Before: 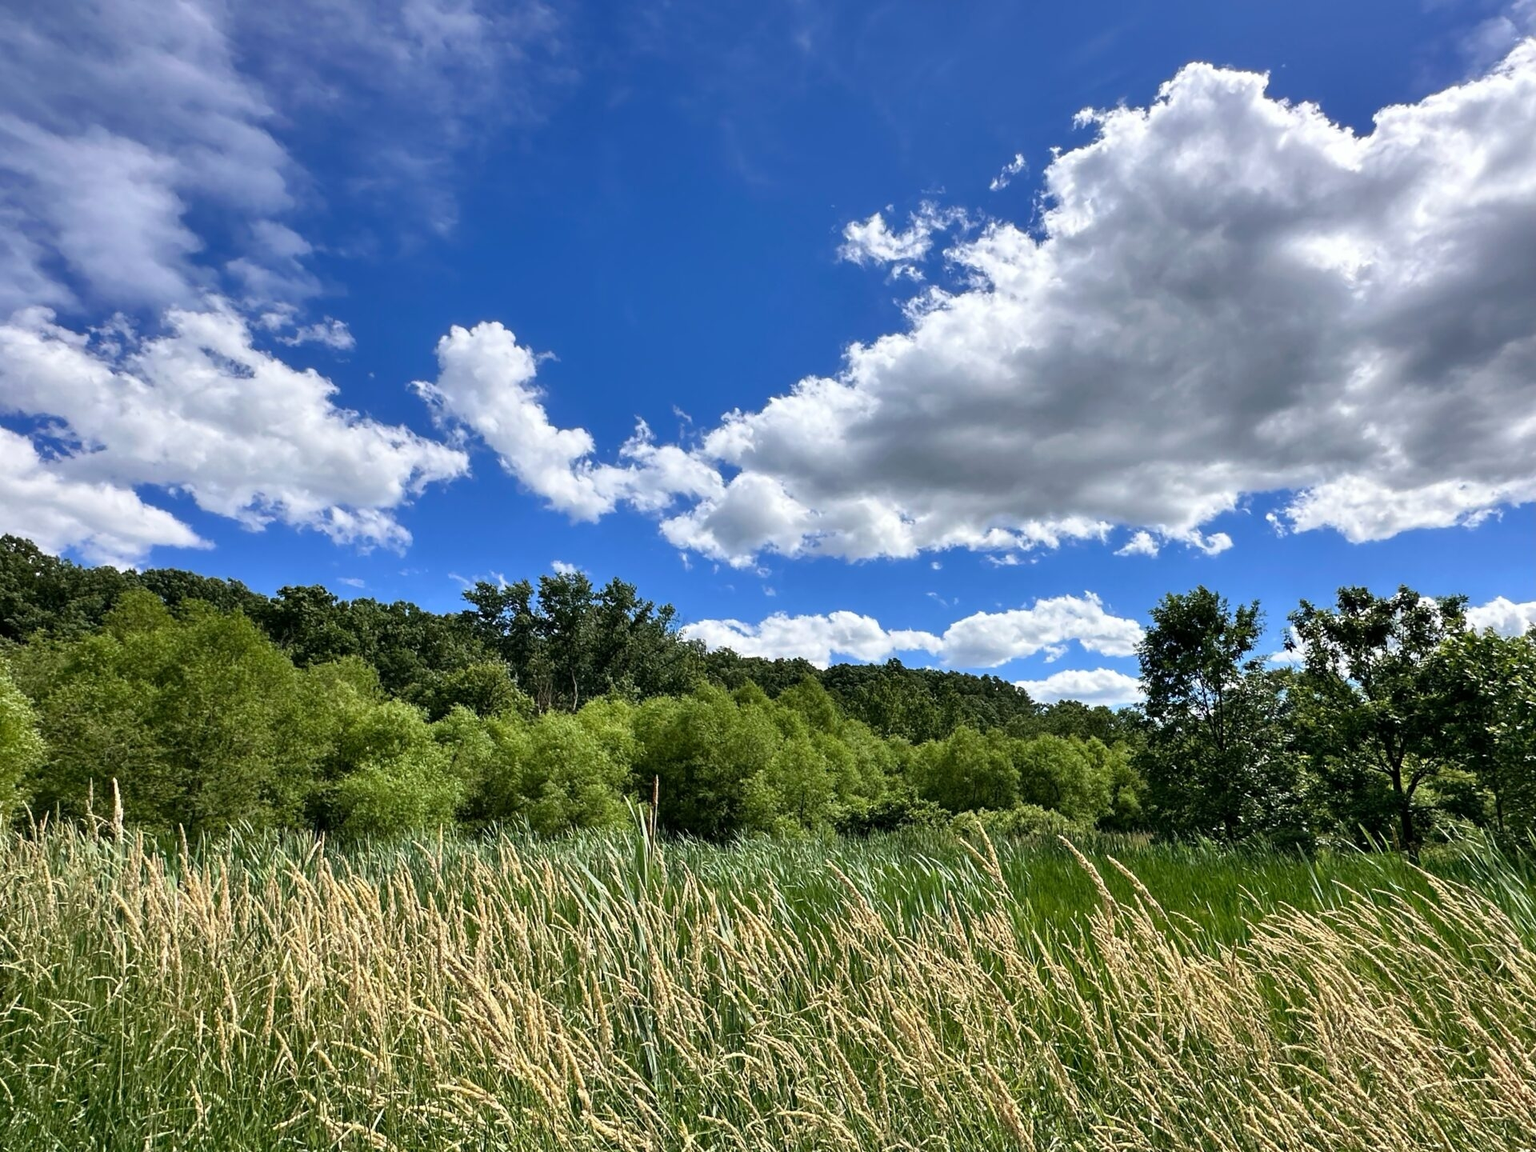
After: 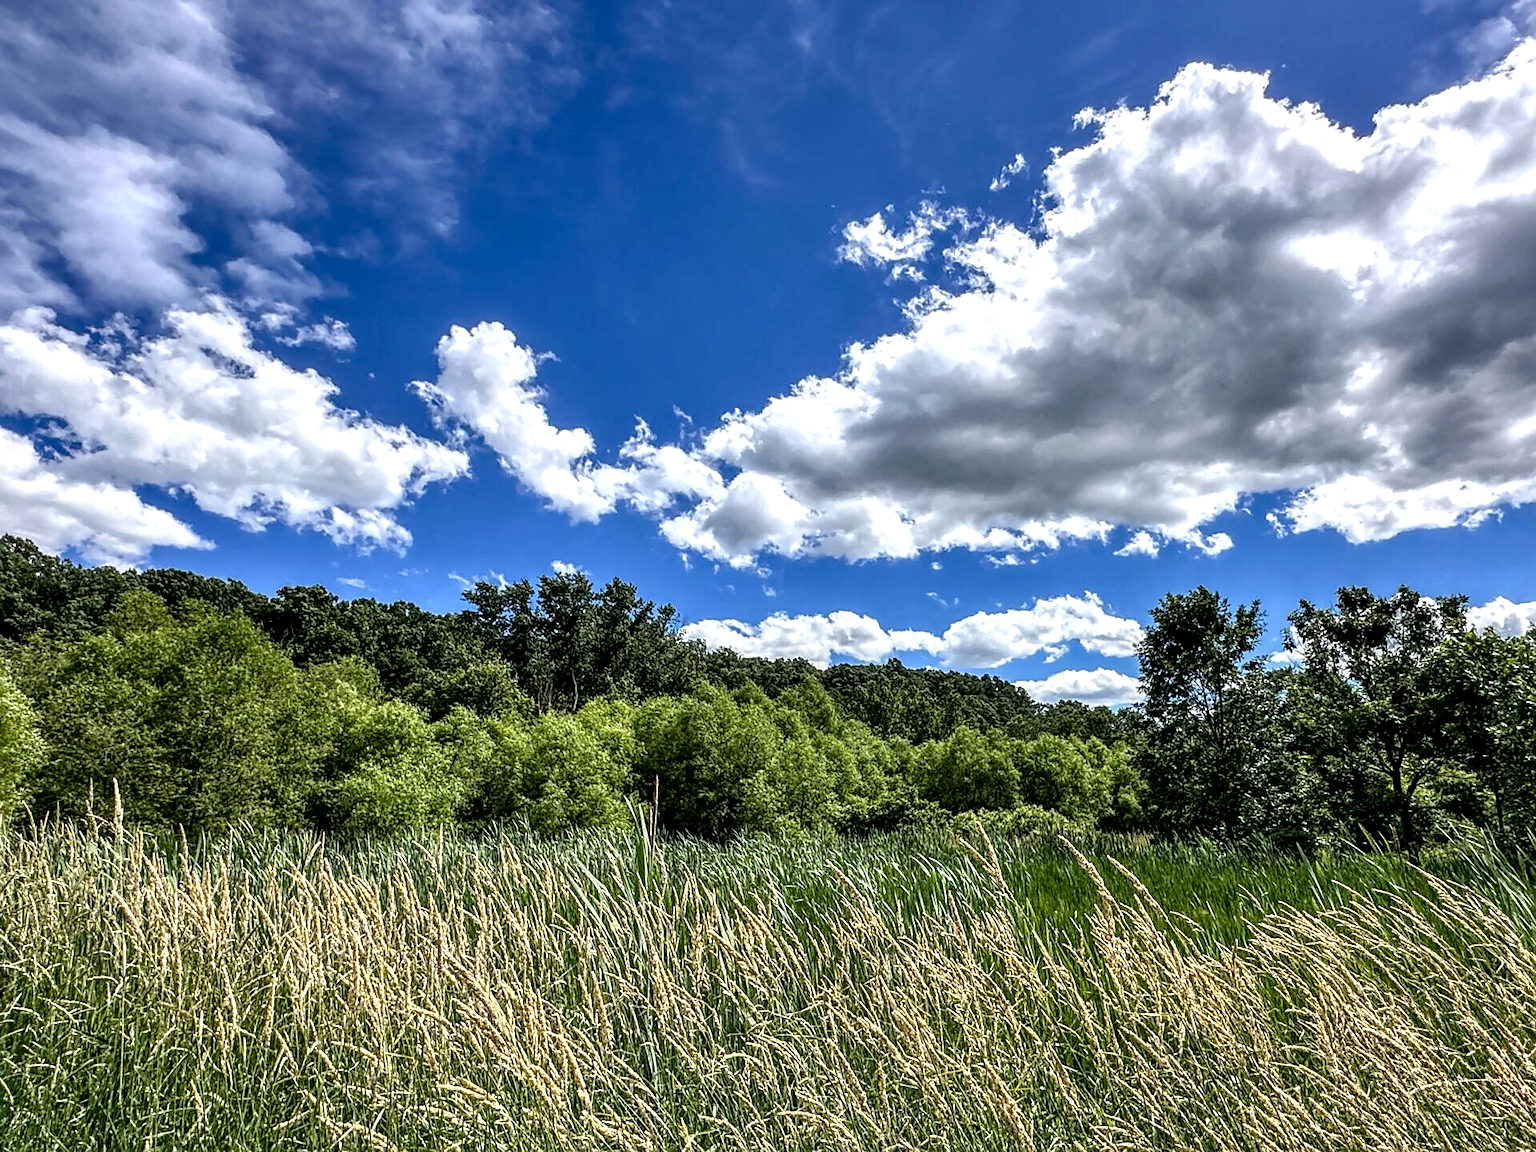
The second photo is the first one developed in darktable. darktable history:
local contrast: highlights 0%, shadows 0%, detail 182%
sharpen: on, module defaults
